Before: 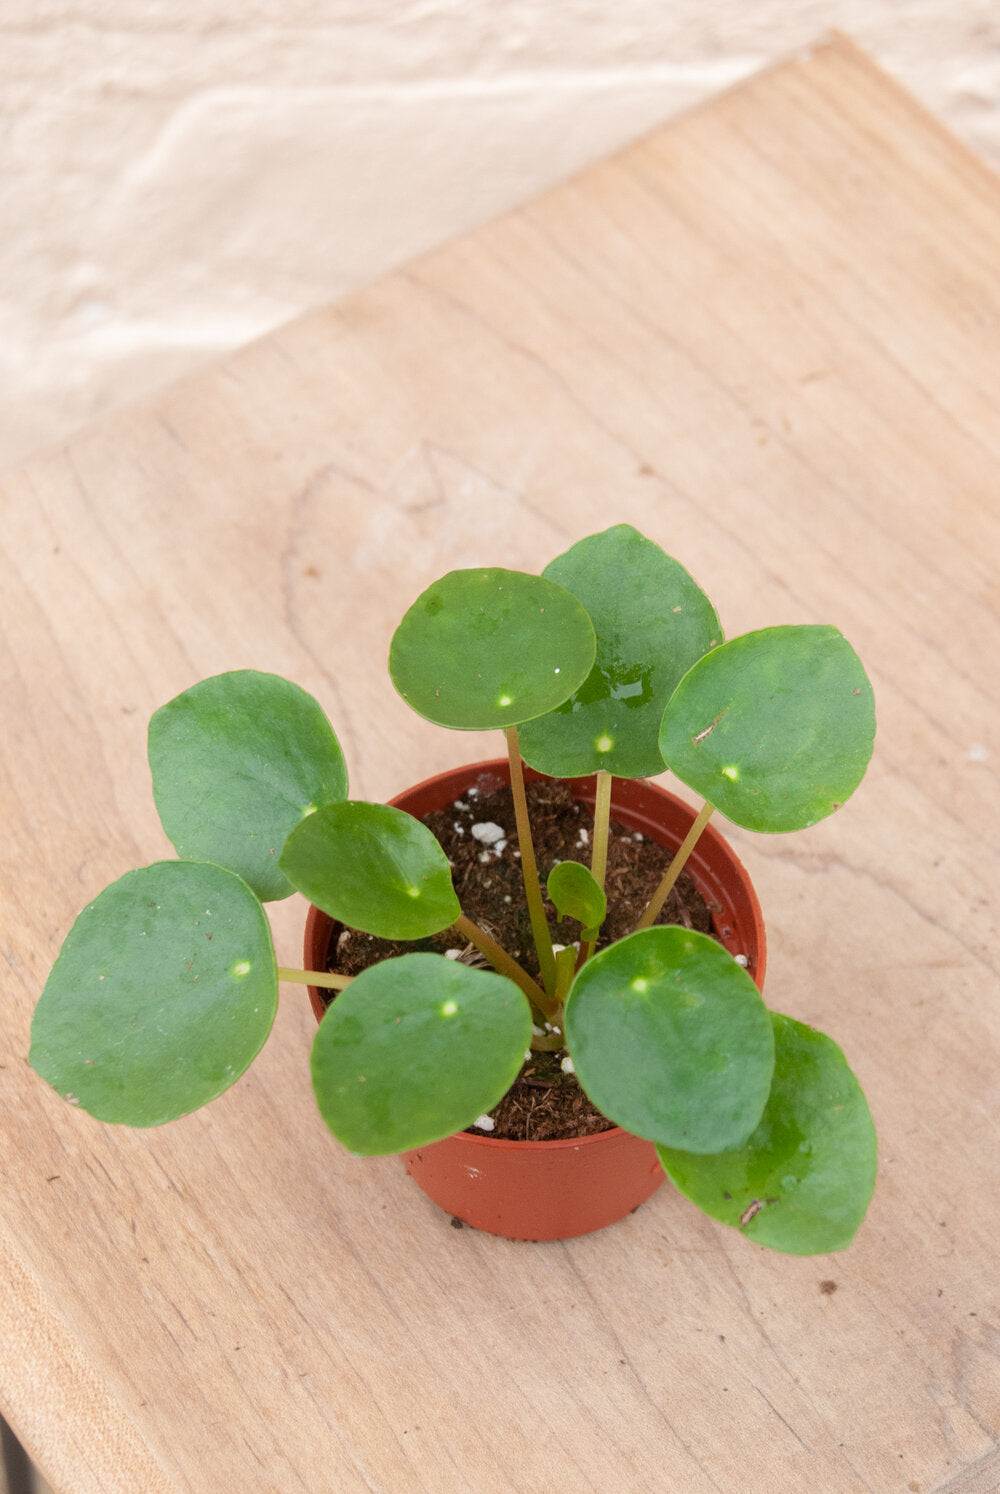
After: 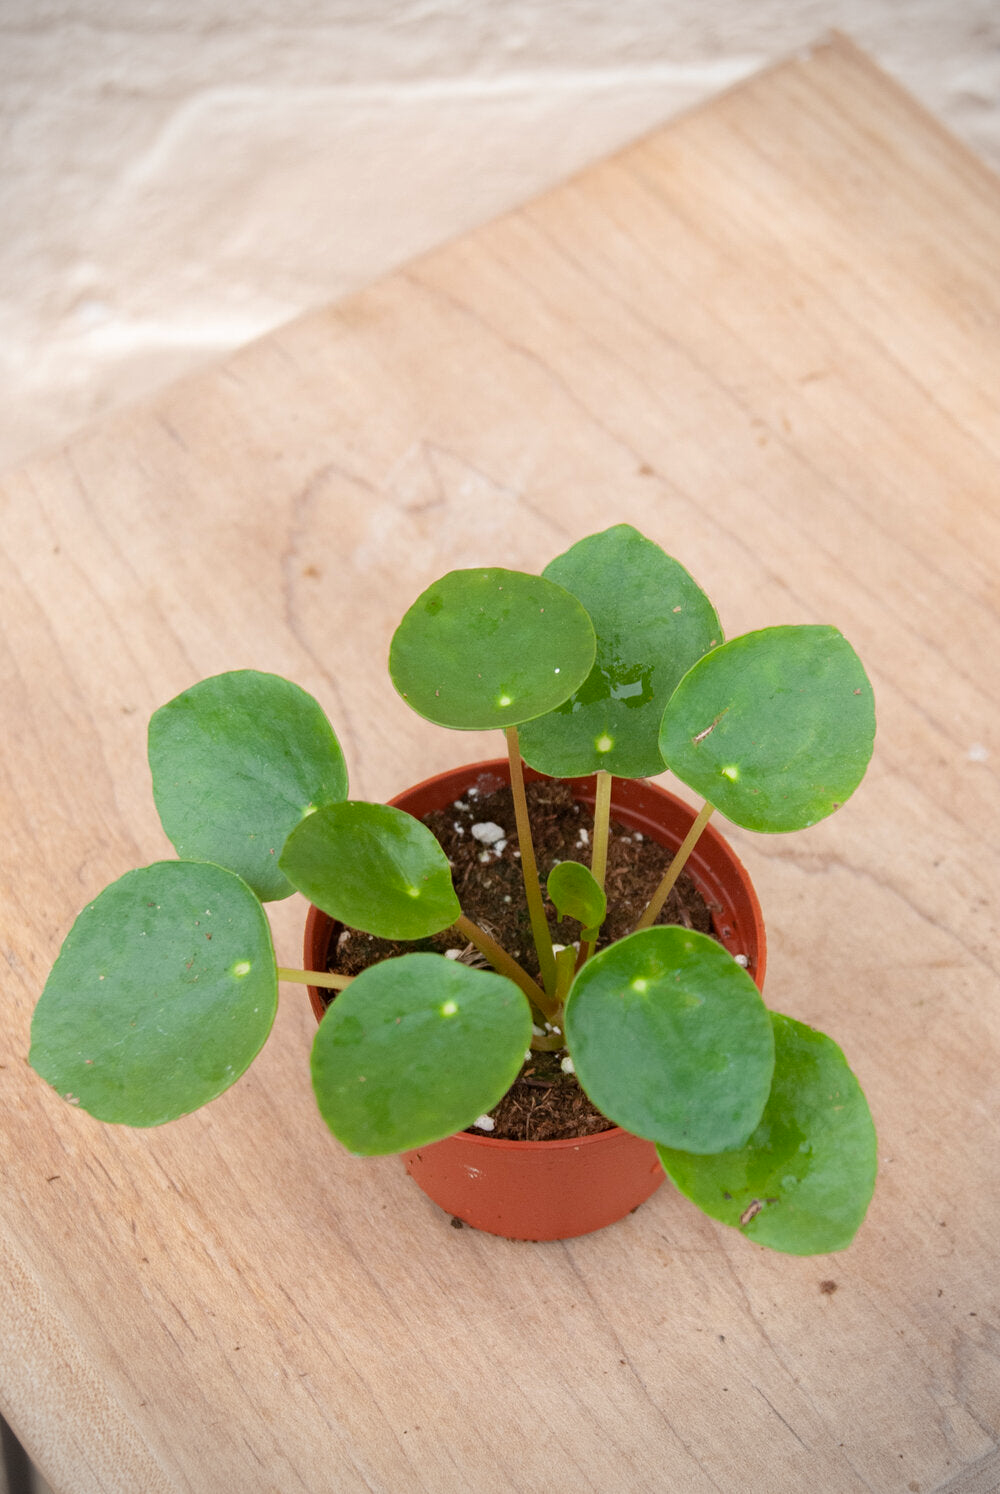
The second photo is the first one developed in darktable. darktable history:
vignetting: on, module defaults
haze removal: compatibility mode true, adaptive false
